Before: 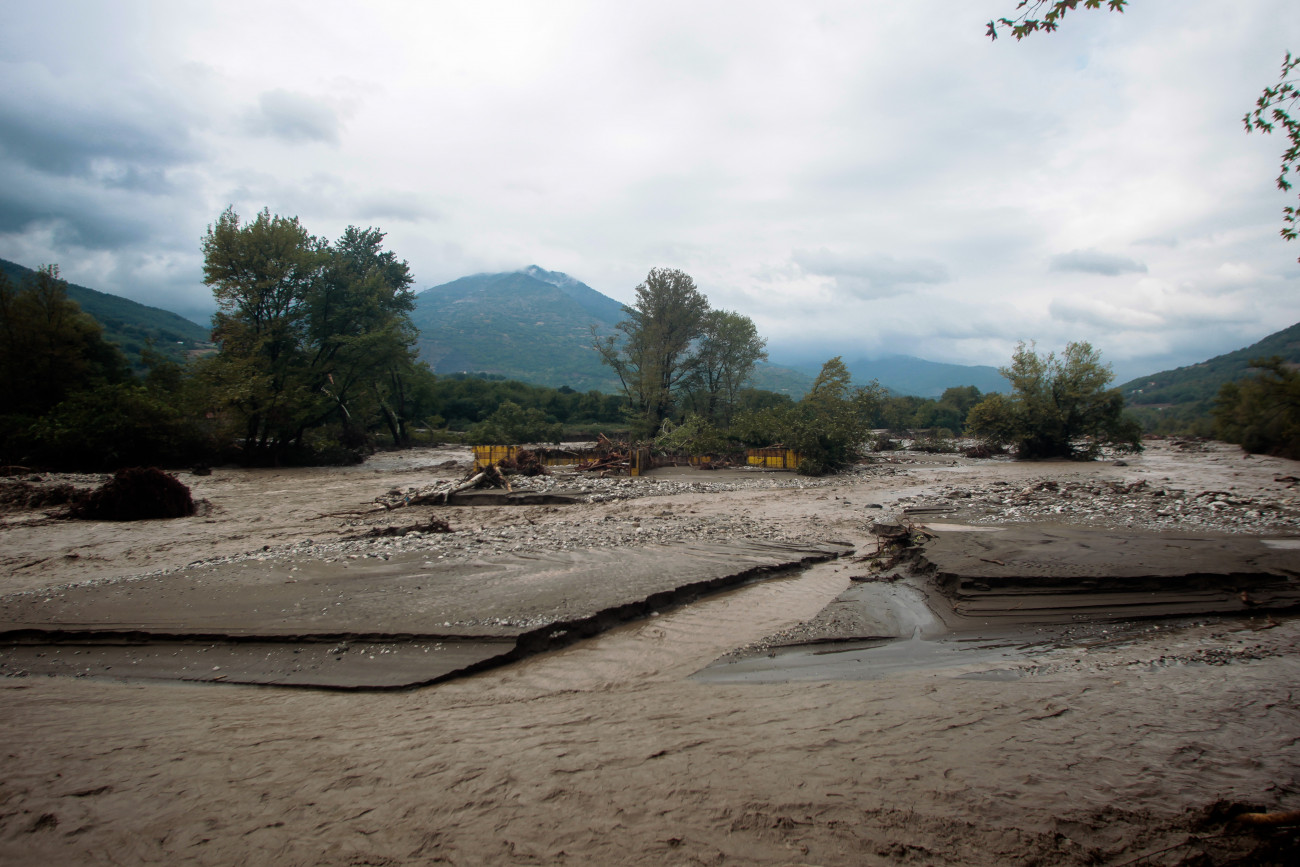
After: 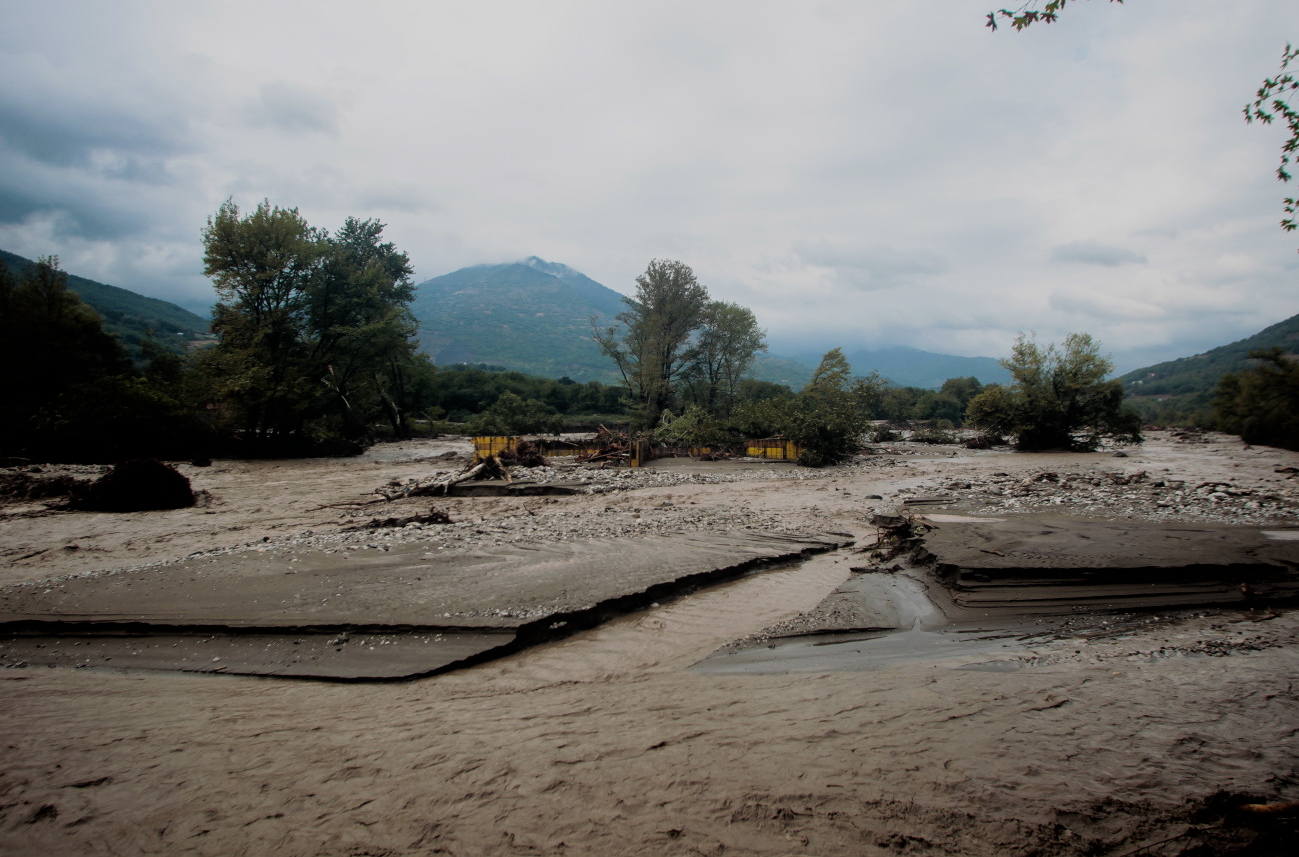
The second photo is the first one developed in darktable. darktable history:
crop: top 1.049%, right 0.001%
filmic rgb: black relative exposure -7.65 EV, white relative exposure 4.56 EV, hardness 3.61
